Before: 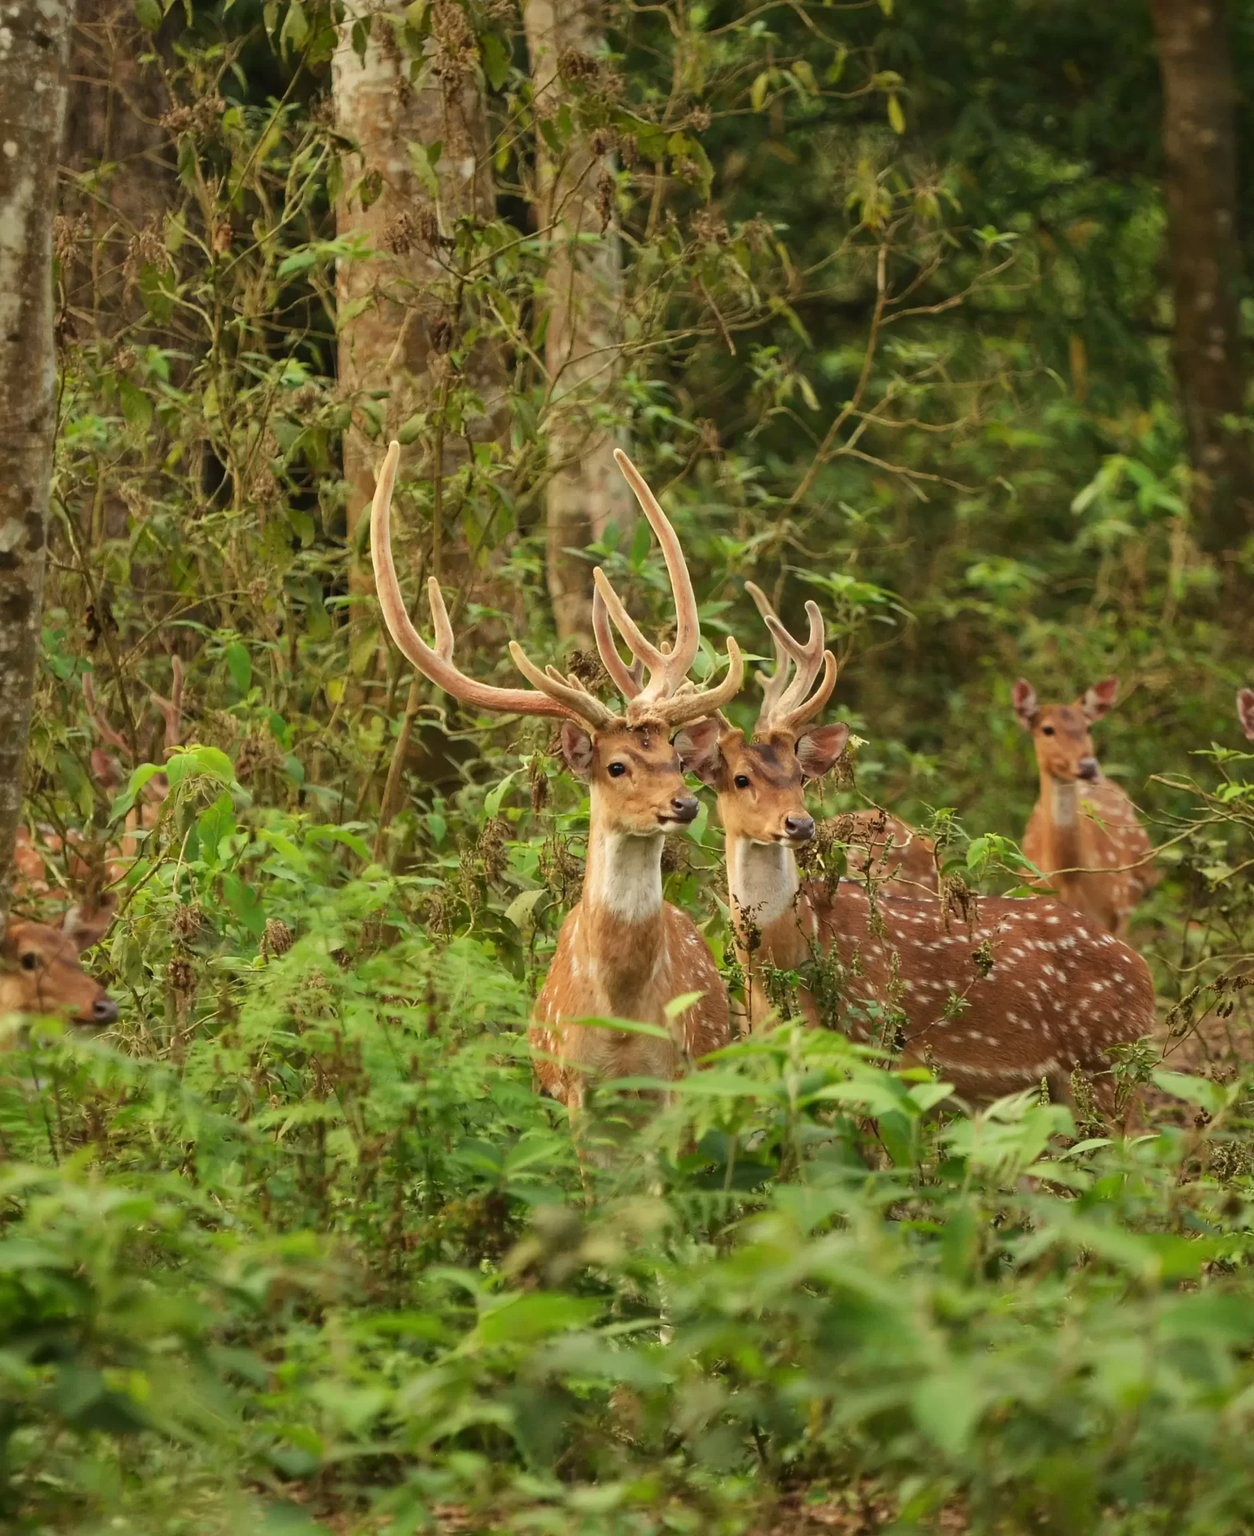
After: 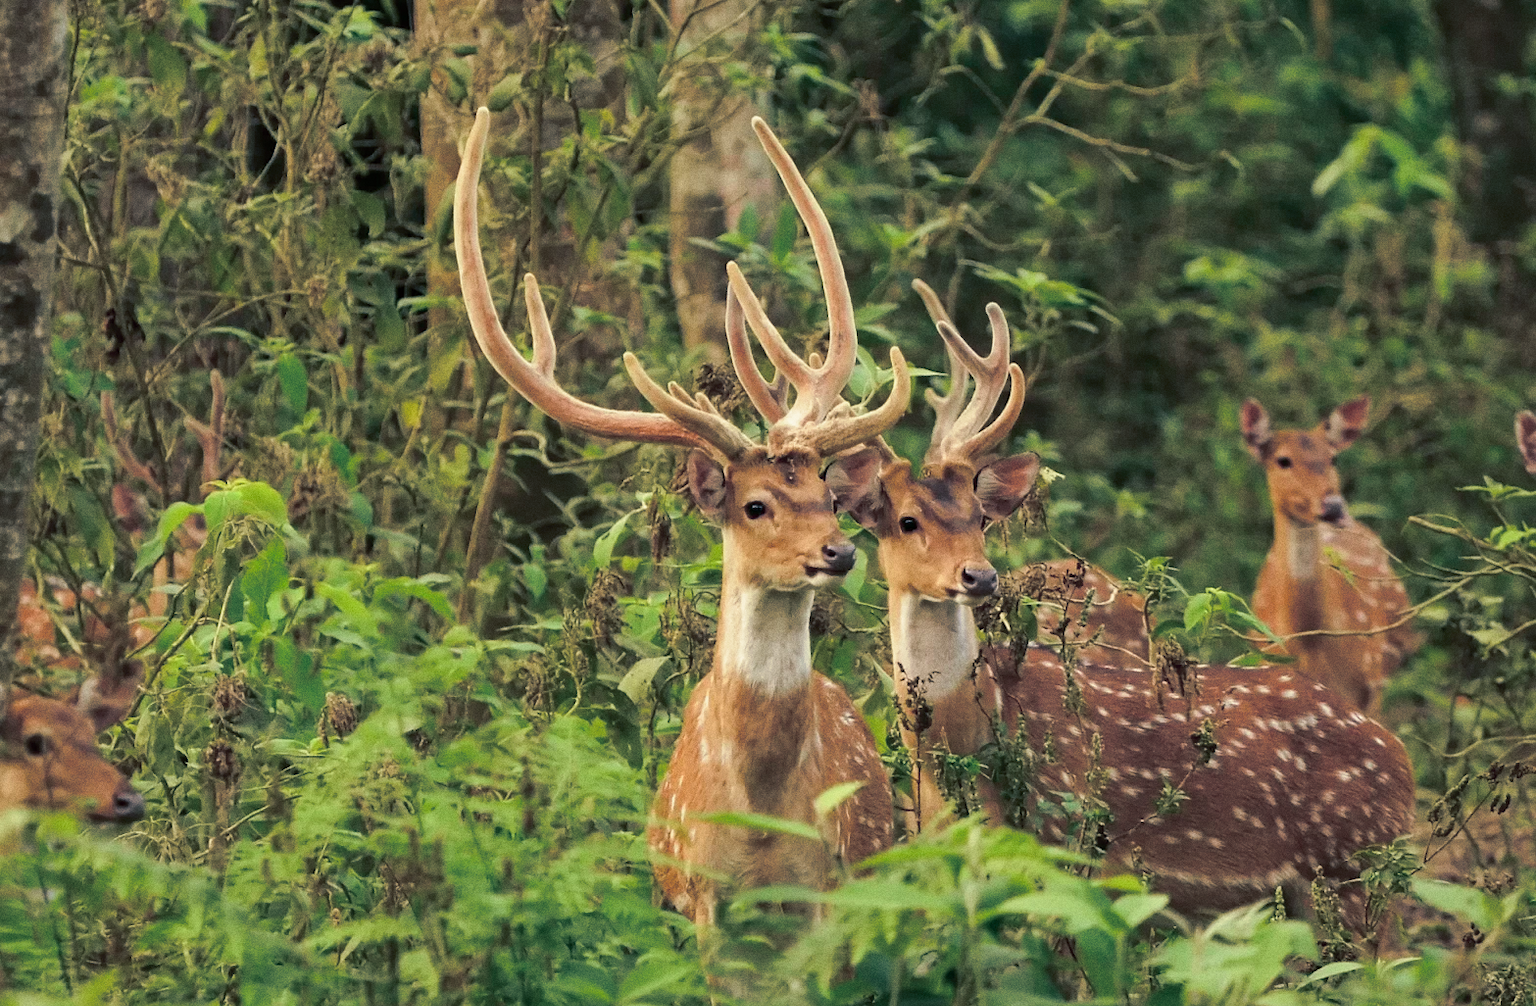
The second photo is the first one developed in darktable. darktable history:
exposure: black level correction 0.005, exposure 0.014 EV, compensate highlight preservation false
split-toning: shadows › hue 216°, shadows › saturation 1, highlights › hue 57.6°, balance -33.4
grain: coarseness 0.09 ISO
color calibration: illuminant as shot in camera, x 0.358, y 0.373, temperature 4628.91 K
crop and rotate: top 23.043%, bottom 23.437%
